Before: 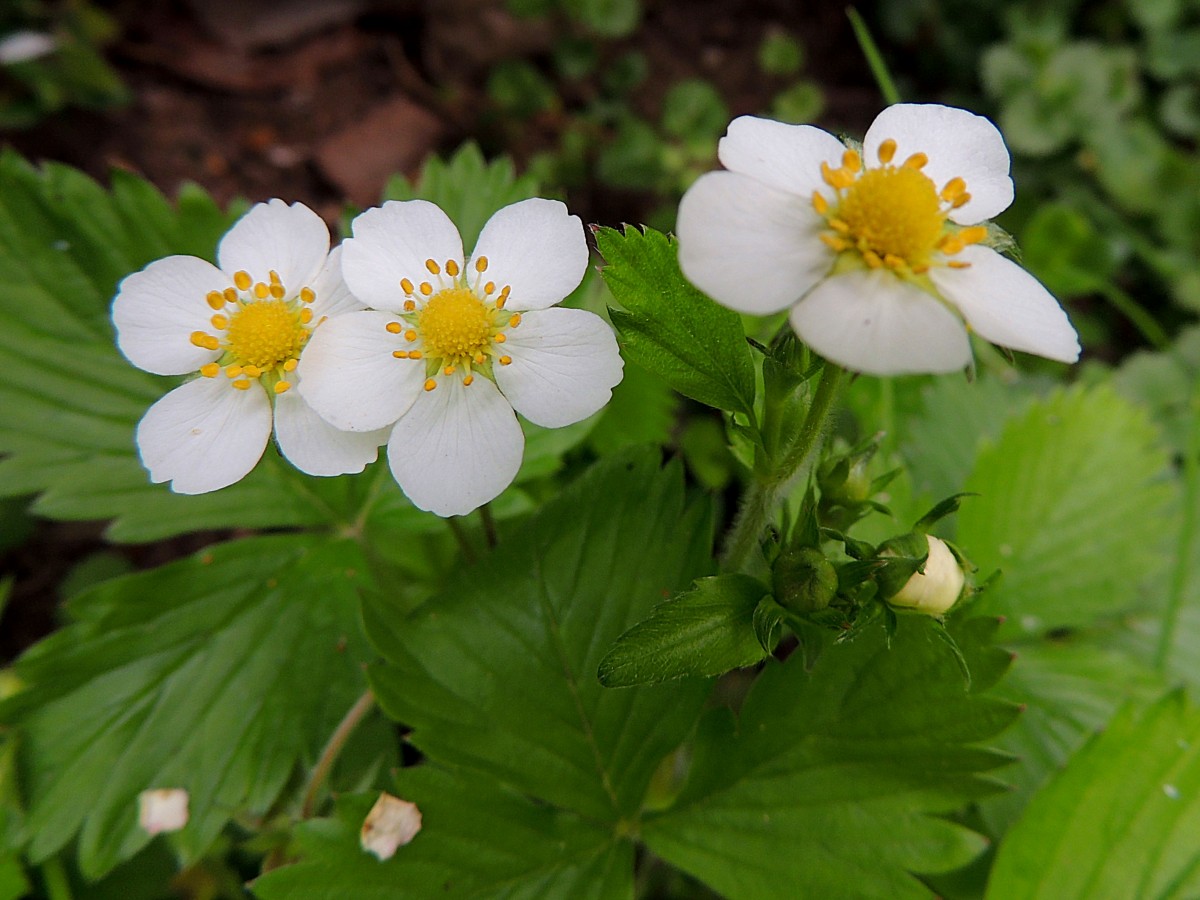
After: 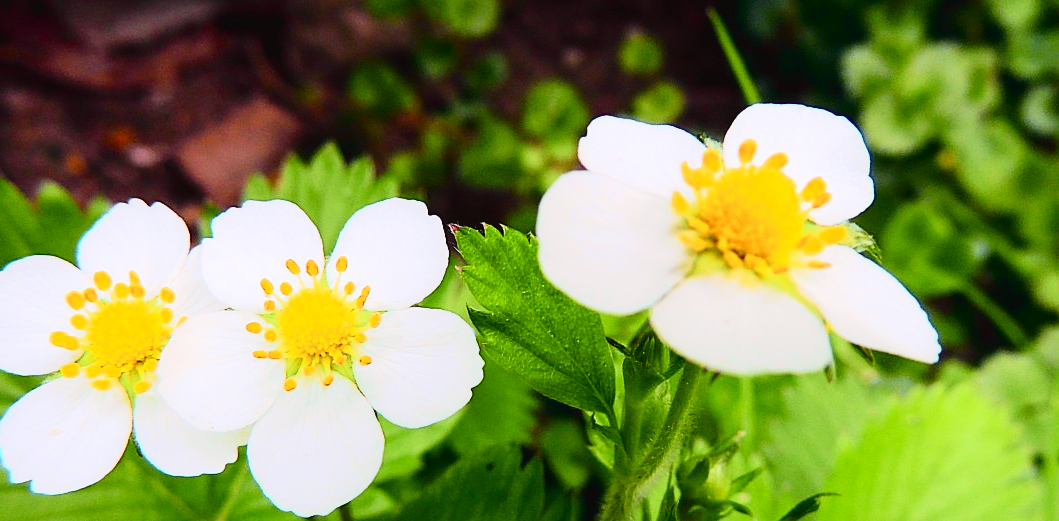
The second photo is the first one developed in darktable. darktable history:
exposure: black level correction 0, exposure 0.896 EV, compensate exposure bias true, compensate highlight preservation false
crop and rotate: left 11.683%, bottom 42.043%
tone curve: curves: ch0 [(0, 0.023) (0.132, 0.075) (0.256, 0.2) (0.463, 0.494) (0.699, 0.816) (0.813, 0.898) (1, 0.943)]; ch1 [(0, 0) (0.32, 0.306) (0.441, 0.41) (0.476, 0.466) (0.498, 0.5) (0.518, 0.519) (0.546, 0.571) (0.604, 0.651) (0.733, 0.817) (1, 1)]; ch2 [(0, 0) (0.312, 0.313) (0.431, 0.425) (0.483, 0.477) (0.503, 0.503) (0.526, 0.507) (0.564, 0.575) (0.614, 0.695) (0.713, 0.767) (0.985, 0.966)], color space Lab, independent channels, preserve colors none
